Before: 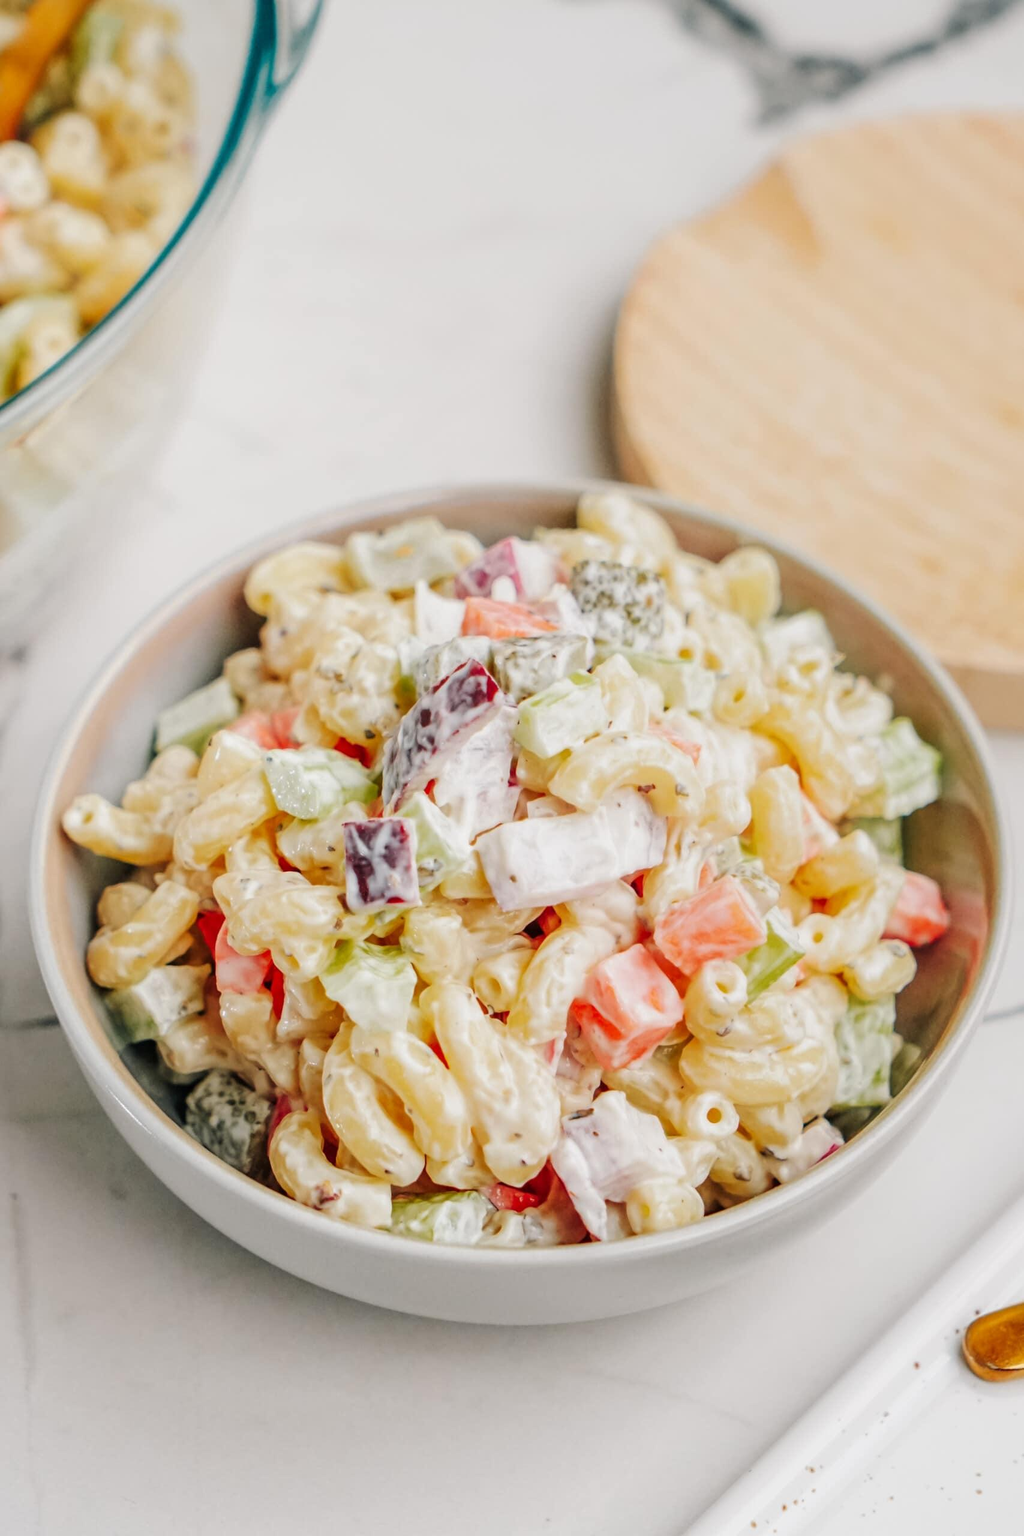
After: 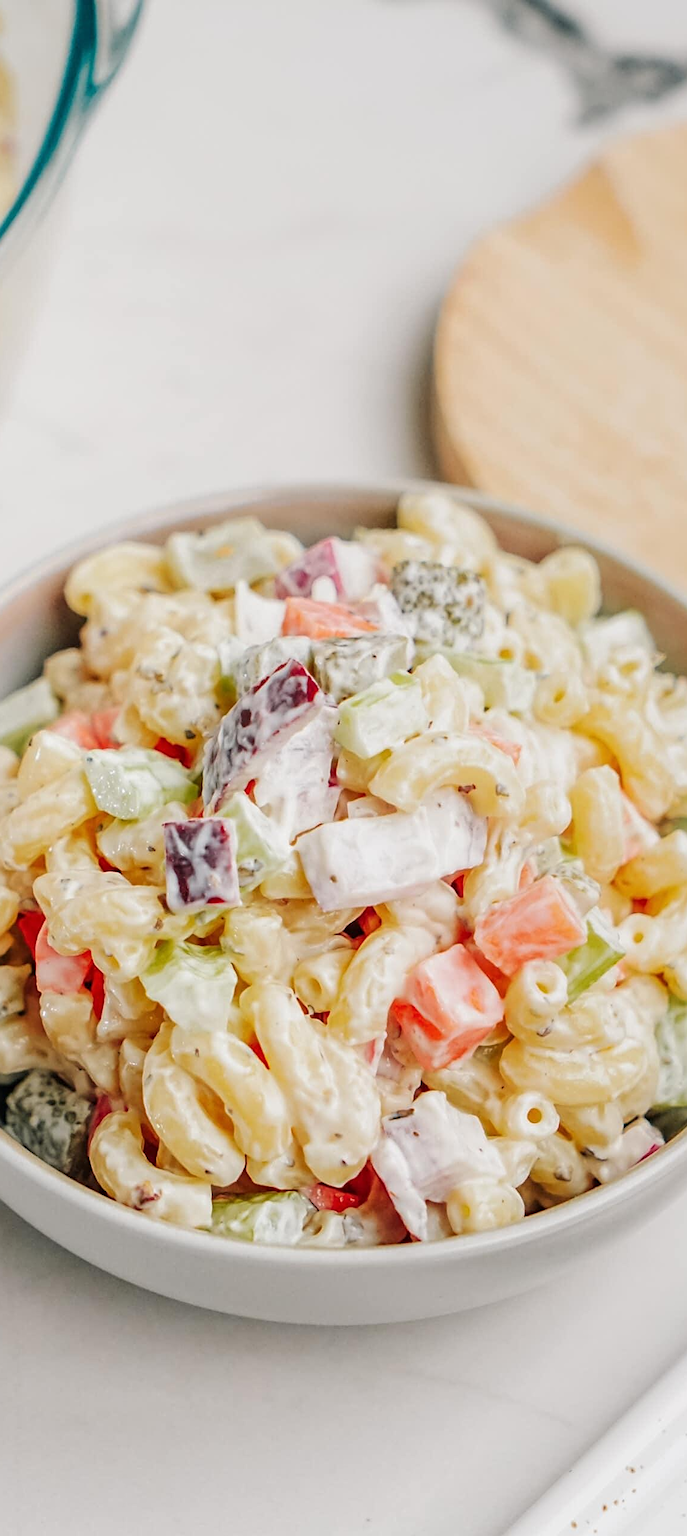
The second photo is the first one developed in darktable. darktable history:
color calibration: illuminant same as pipeline (D50), adaptation XYZ, x 0.346, y 0.357, temperature 5022.92 K
sharpen: on, module defaults
crop and rotate: left 17.589%, right 15.286%
